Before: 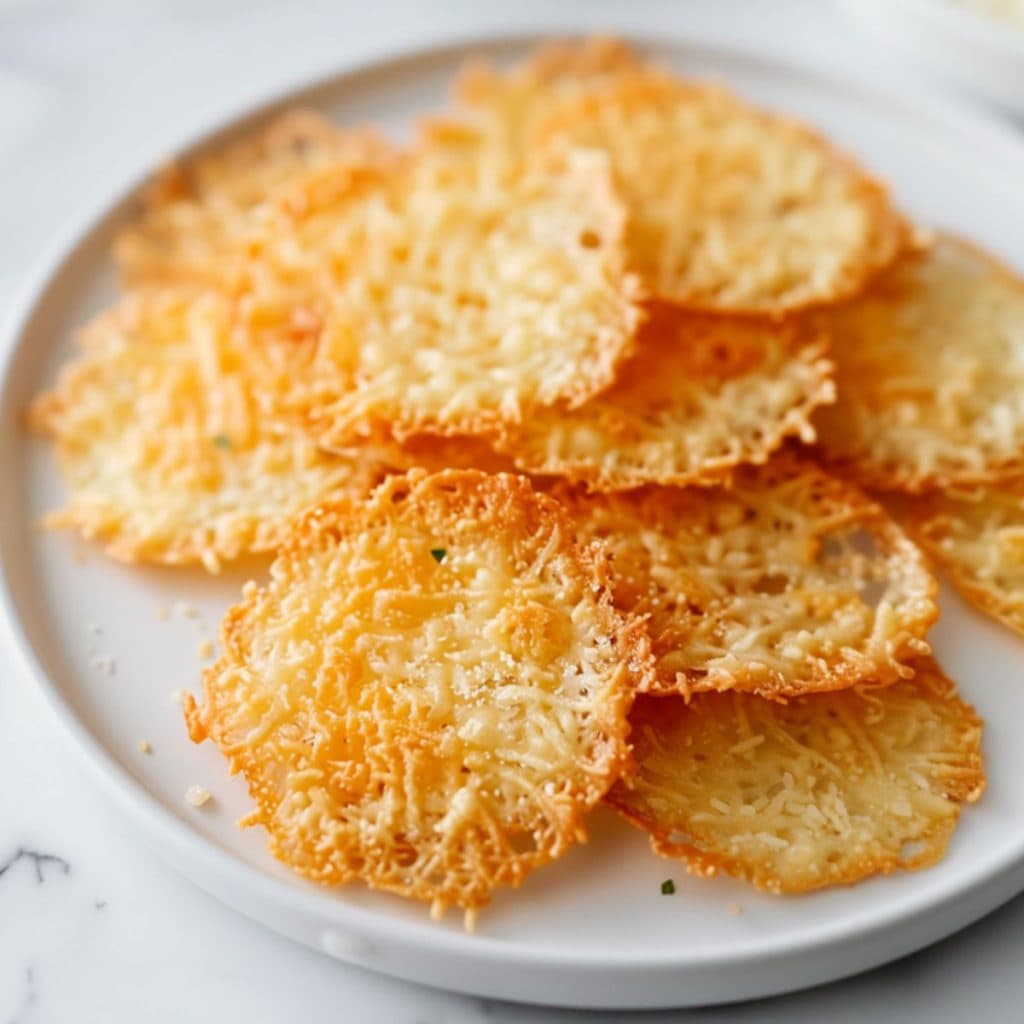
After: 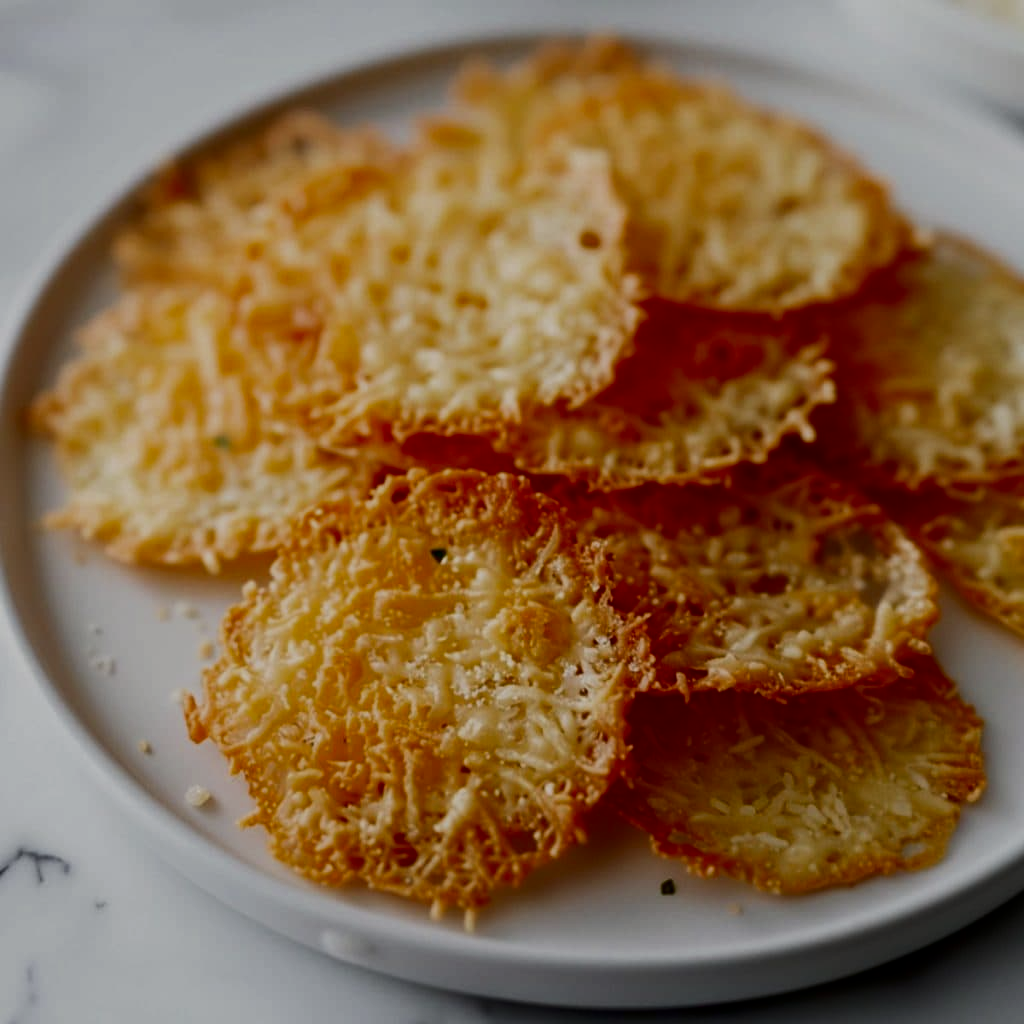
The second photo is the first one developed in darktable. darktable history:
filmic rgb: middle gray luminance 12.64%, black relative exposure -10.12 EV, white relative exposure 3.47 EV, threshold 2.95 EV, target black luminance 0%, hardness 5.66, latitude 45.07%, contrast 1.223, highlights saturation mix 4.86%, shadows ↔ highlights balance 26.49%, enable highlight reconstruction true
contrast brightness saturation: brightness -0.52
exposure: exposure -0.277 EV, compensate highlight preservation false
